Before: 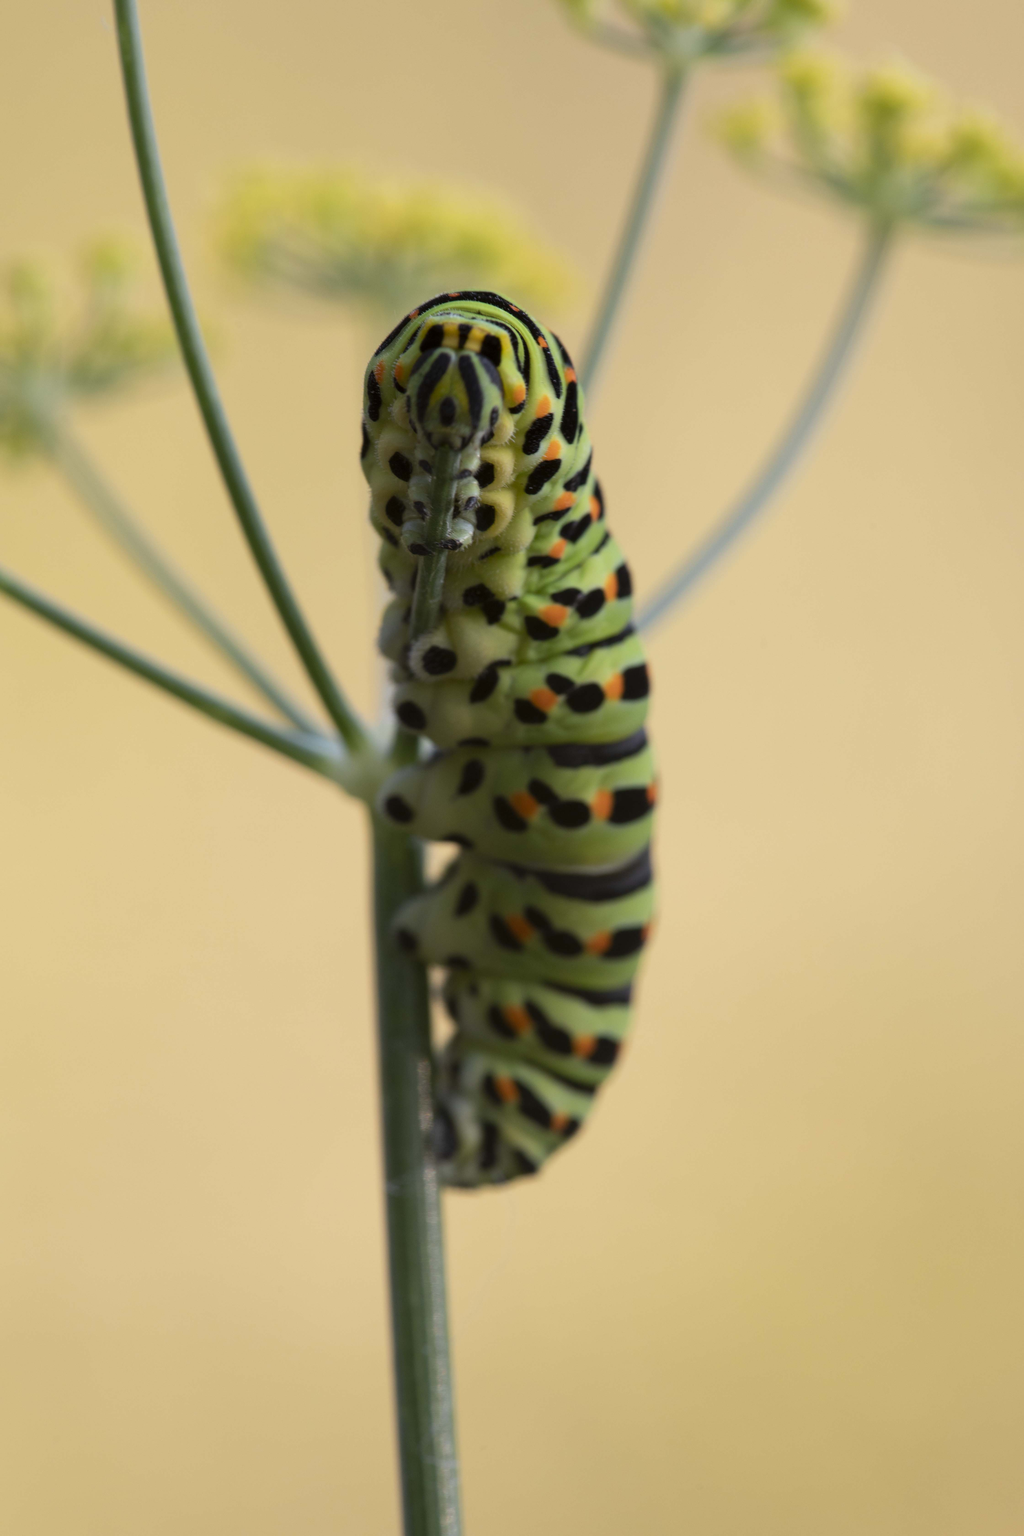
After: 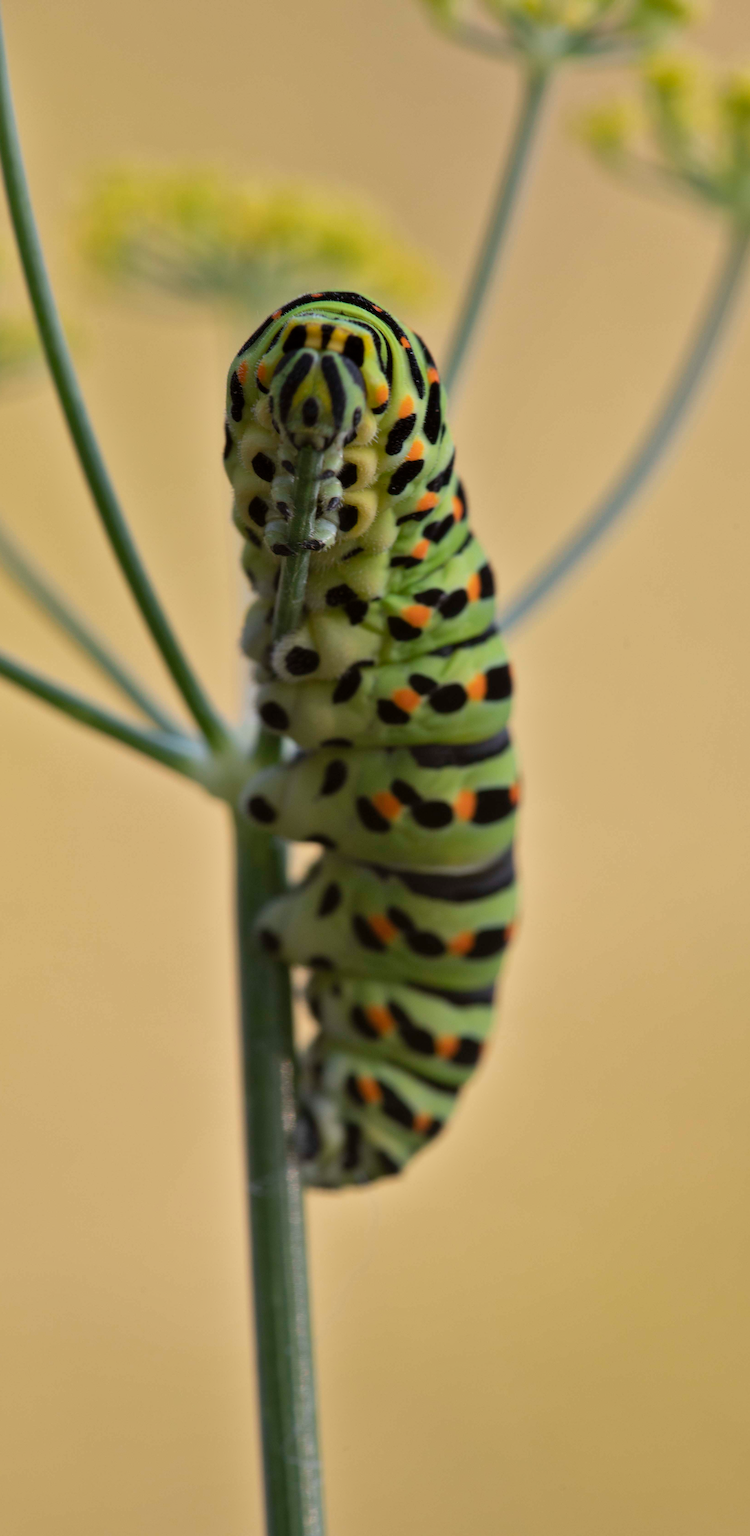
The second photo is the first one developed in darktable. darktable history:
crop: left 13.443%, right 13.31%
shadows and highlights: shadows 43.71, white point adjustment -1.46, soften with gaussian
